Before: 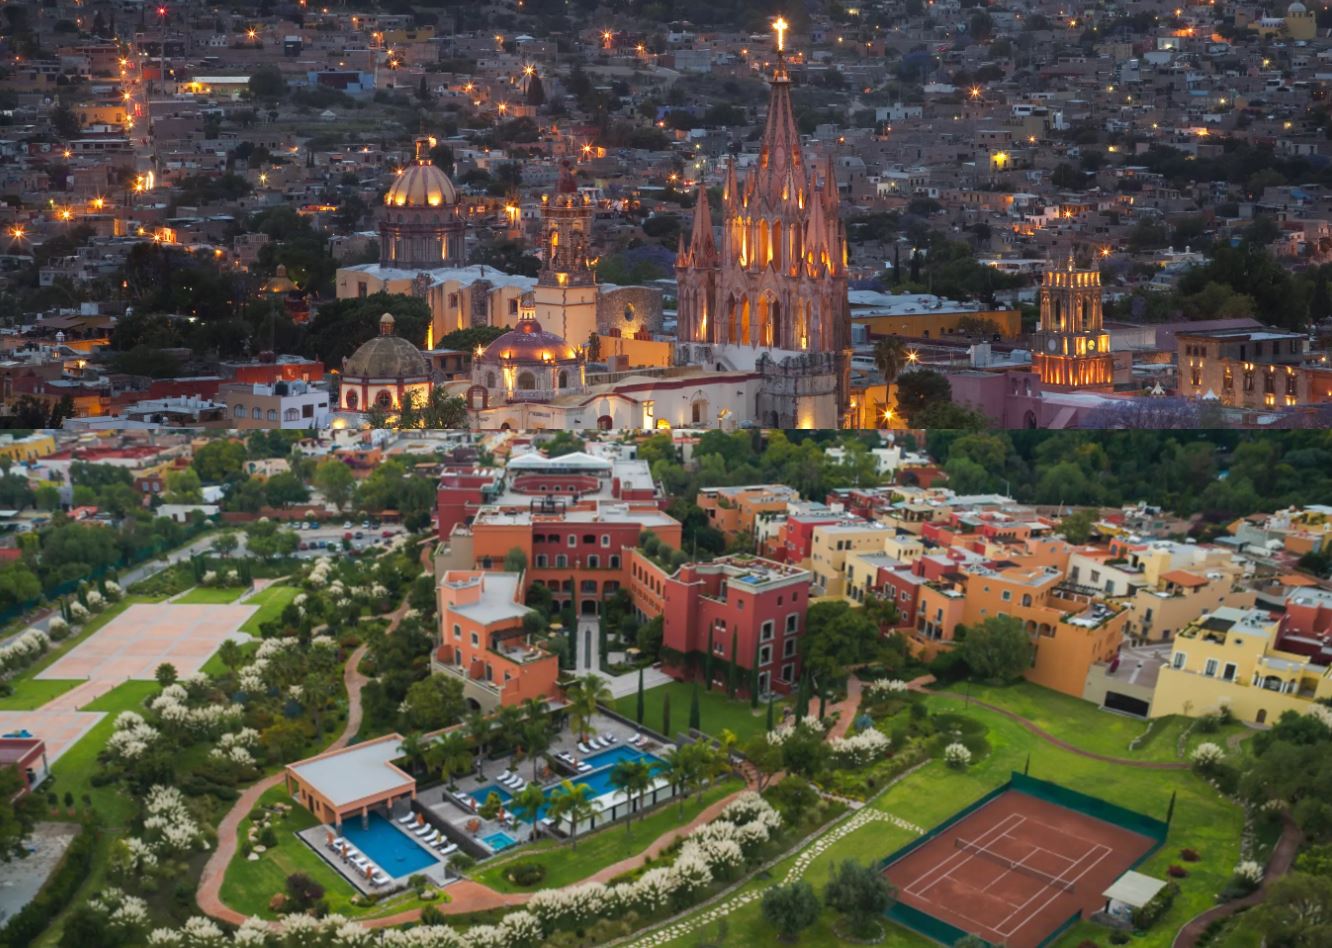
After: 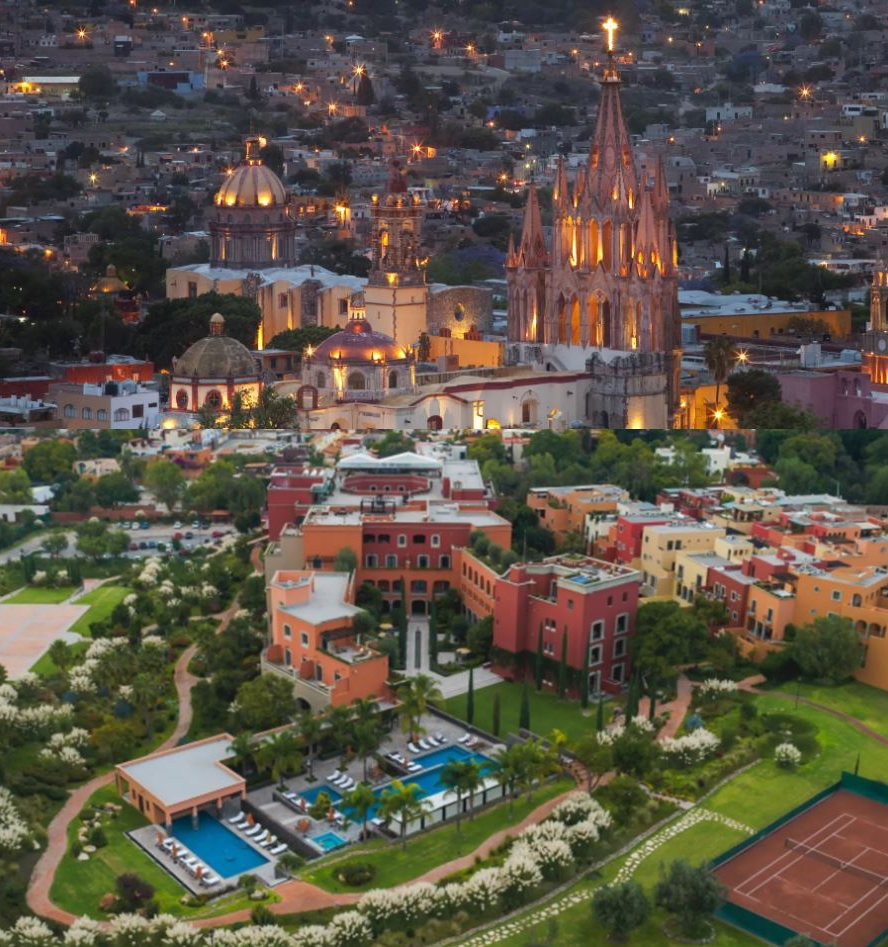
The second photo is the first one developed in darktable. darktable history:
crop and rotate: left 12.825%, right 20.455%
